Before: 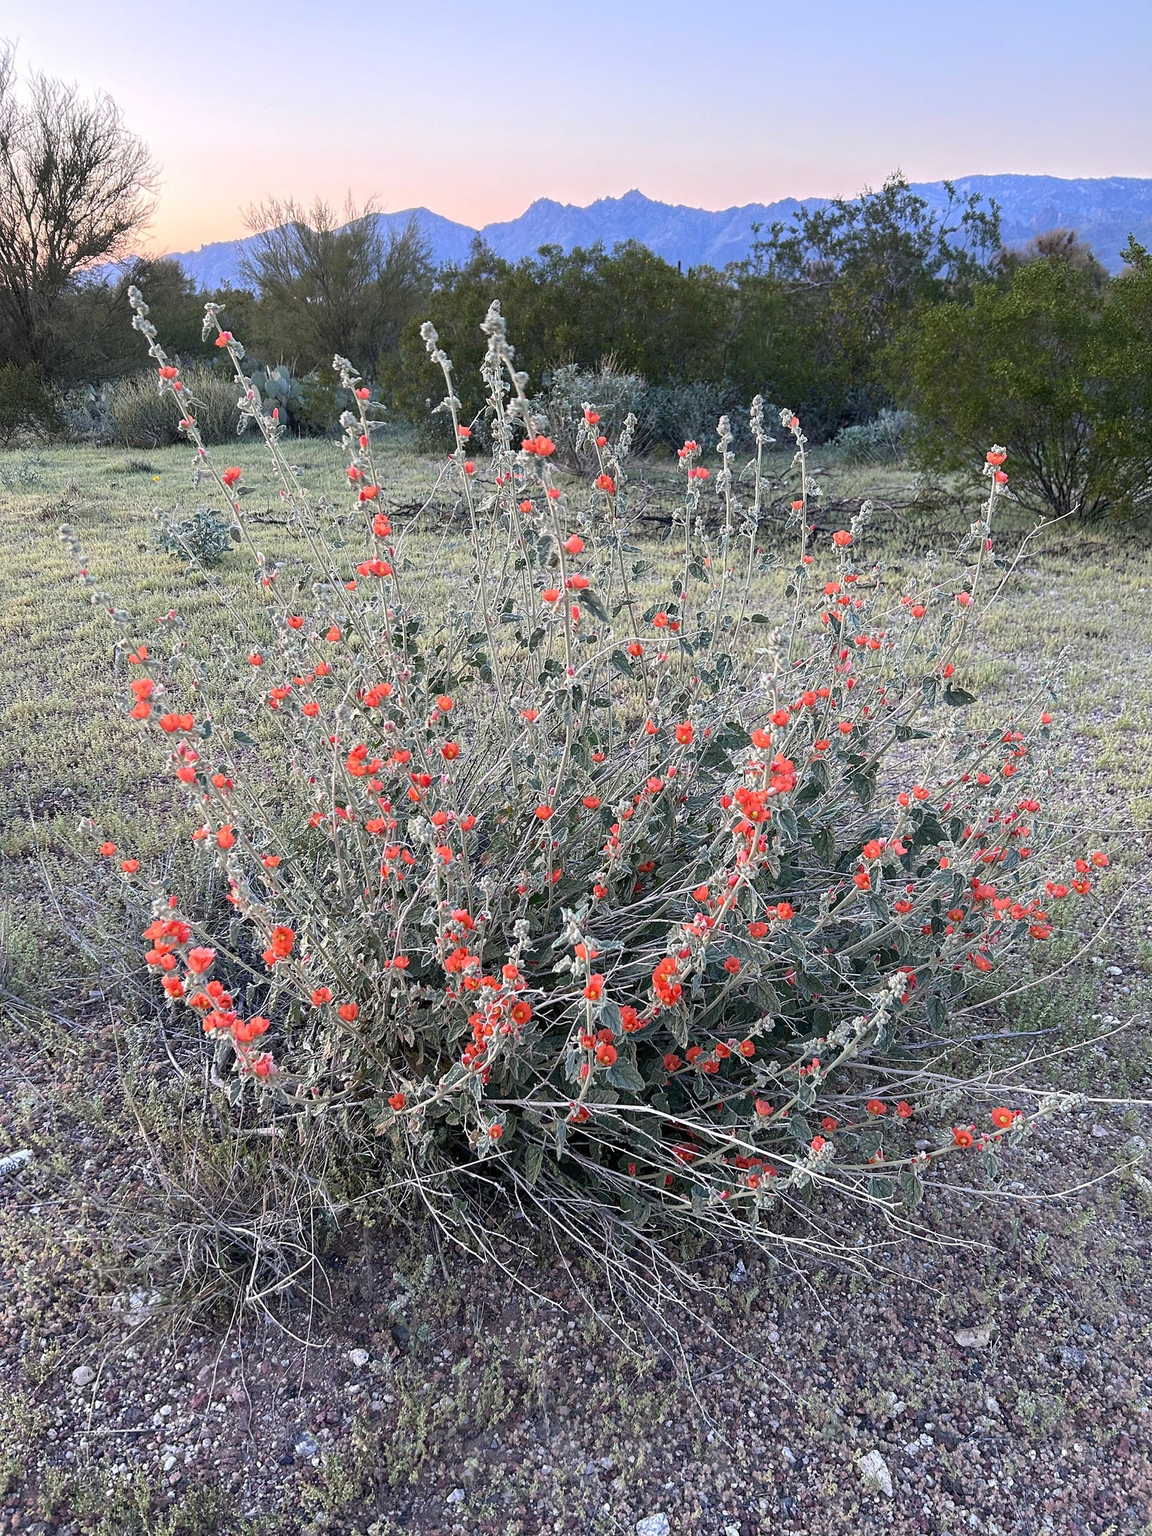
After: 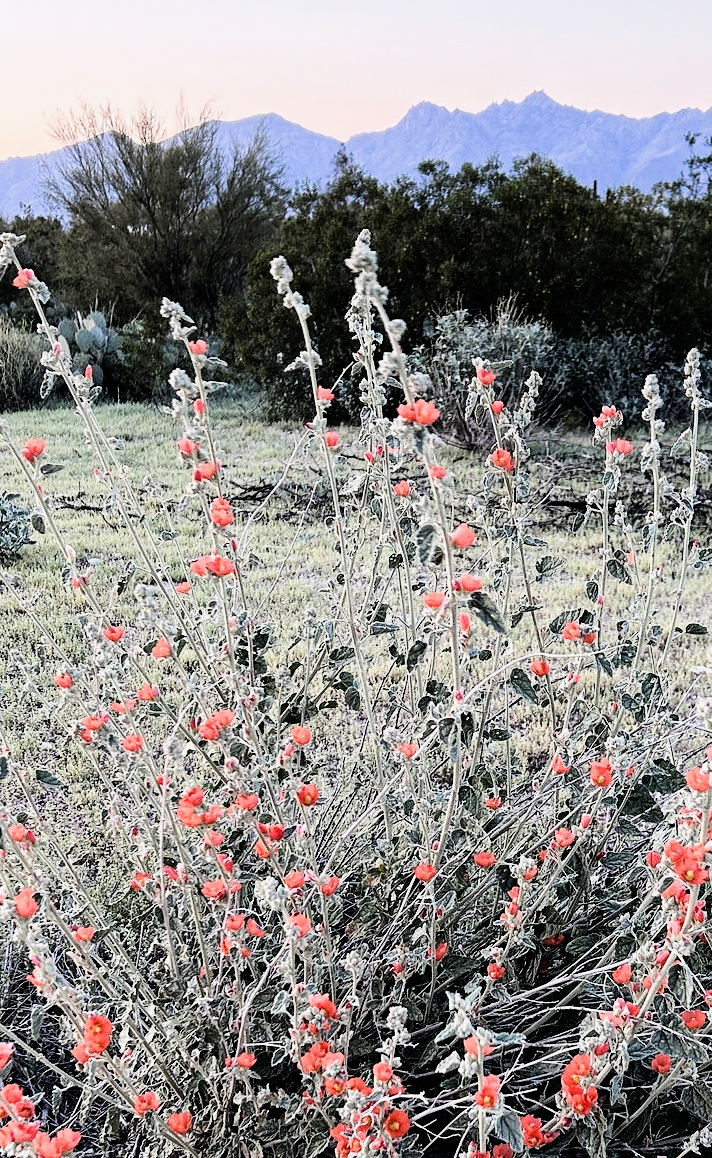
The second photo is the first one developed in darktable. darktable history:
tone equalizer: -8 EV -0.75 EV, -7 EV -0.7 EV, -6 EV -0.6 EV, -5 EV -0.4 EV, -3 EV 0.4 EV, -2 EV 0.6 EV, -1 EV 0.7 EV, +0 EV 0.75 EV, edges refinement/feathering 500, mask exposure compensation -1.57 EV, preserve details no
crop: left 17.835%, top 7.675%, right 32.881%, bottom 32.213%
filmic rgb: black relative exposure -5 EV, hardness 2.88, contrast 1.4, highlights saturation mix -30%
